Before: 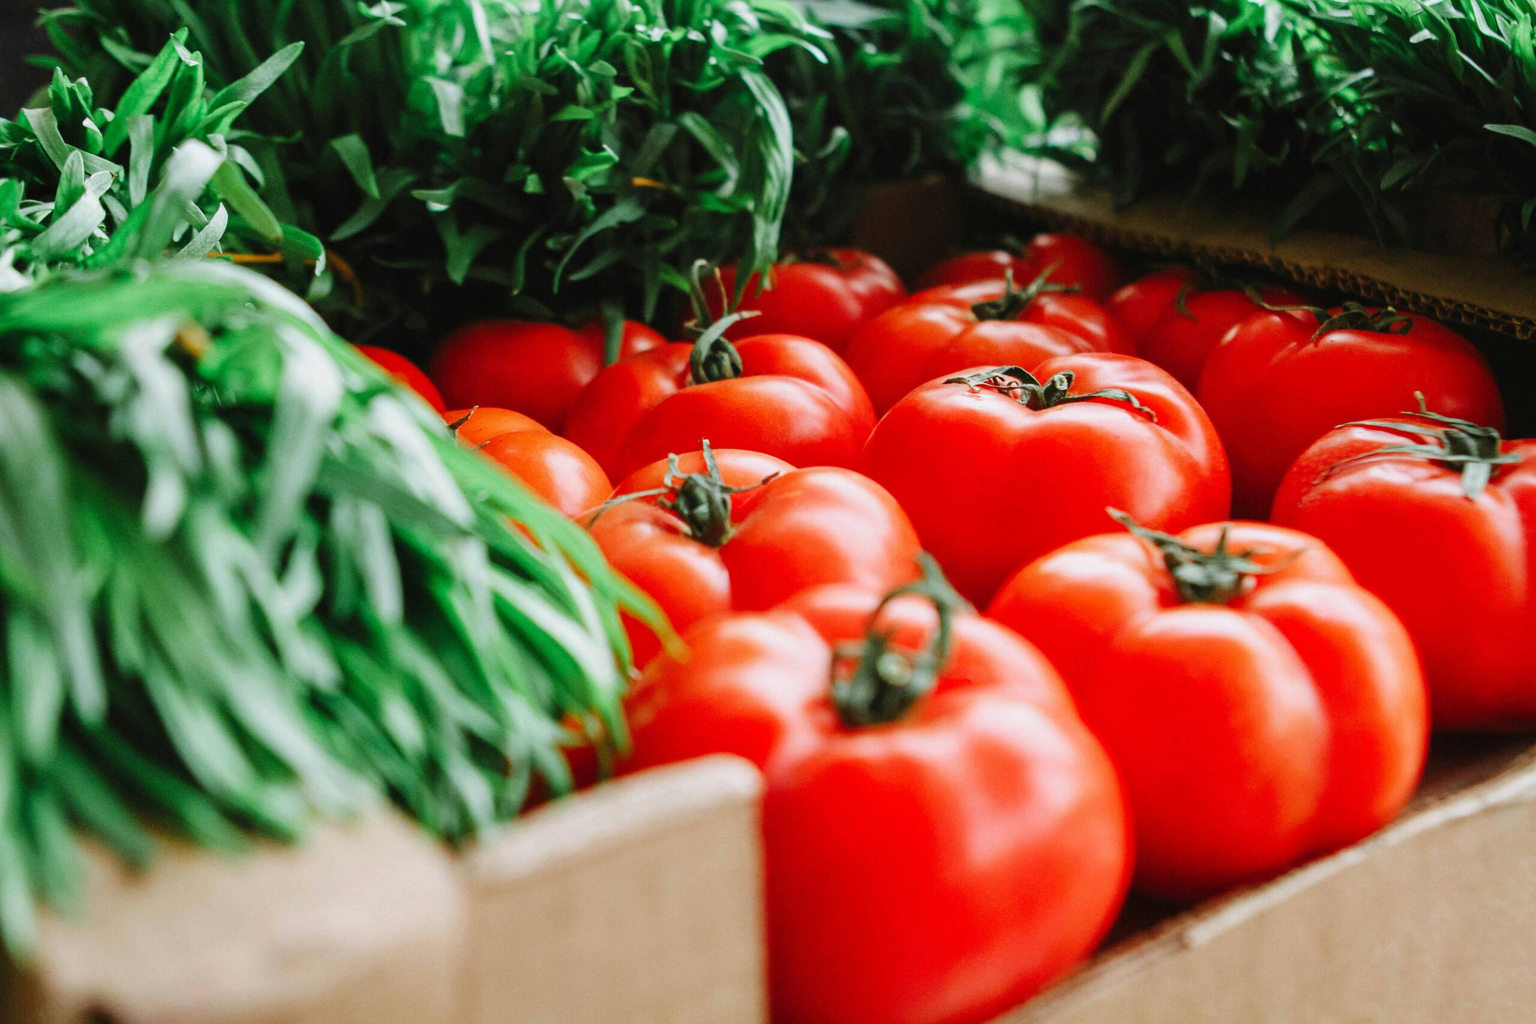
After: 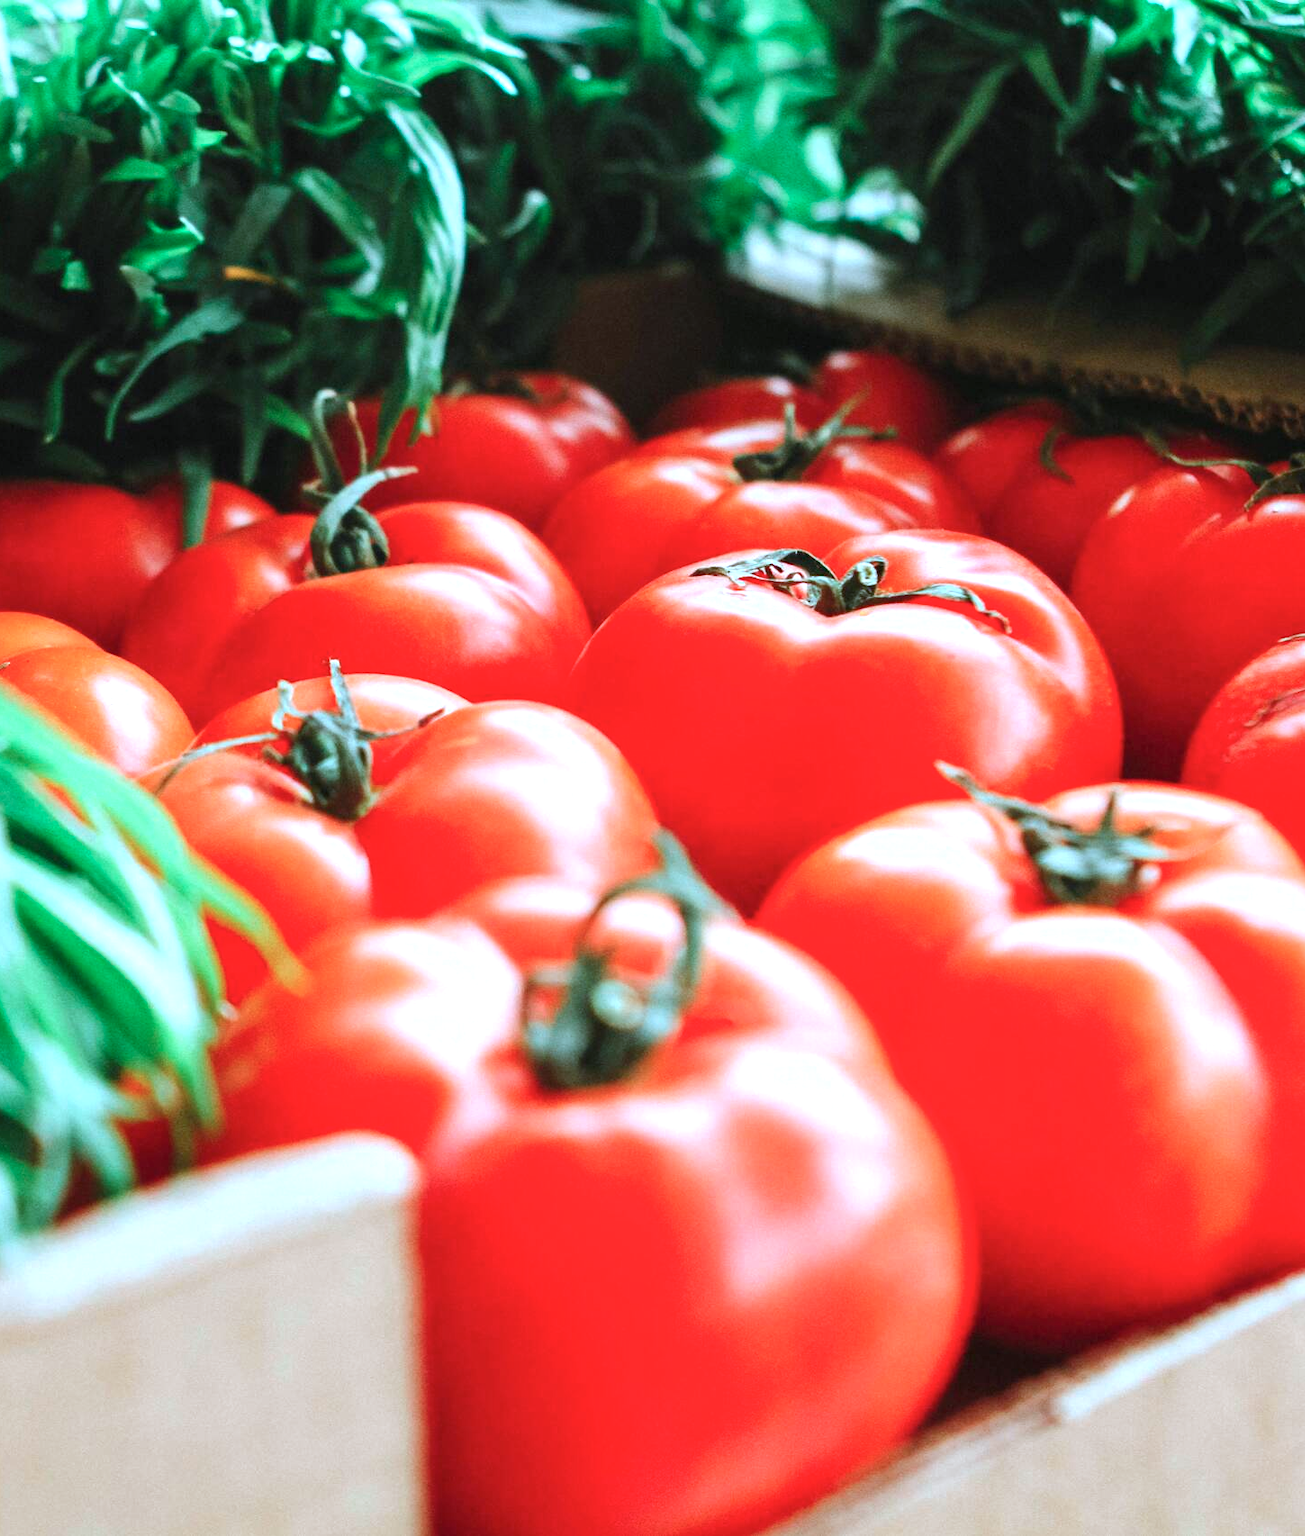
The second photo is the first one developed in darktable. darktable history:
exposure: exposure 0.657 EV, compensate highlight preservation false
color correction: highlights a* -9.35, highlights b* -23.15
crop: left 31.458%, top 0%, right 11.876%
